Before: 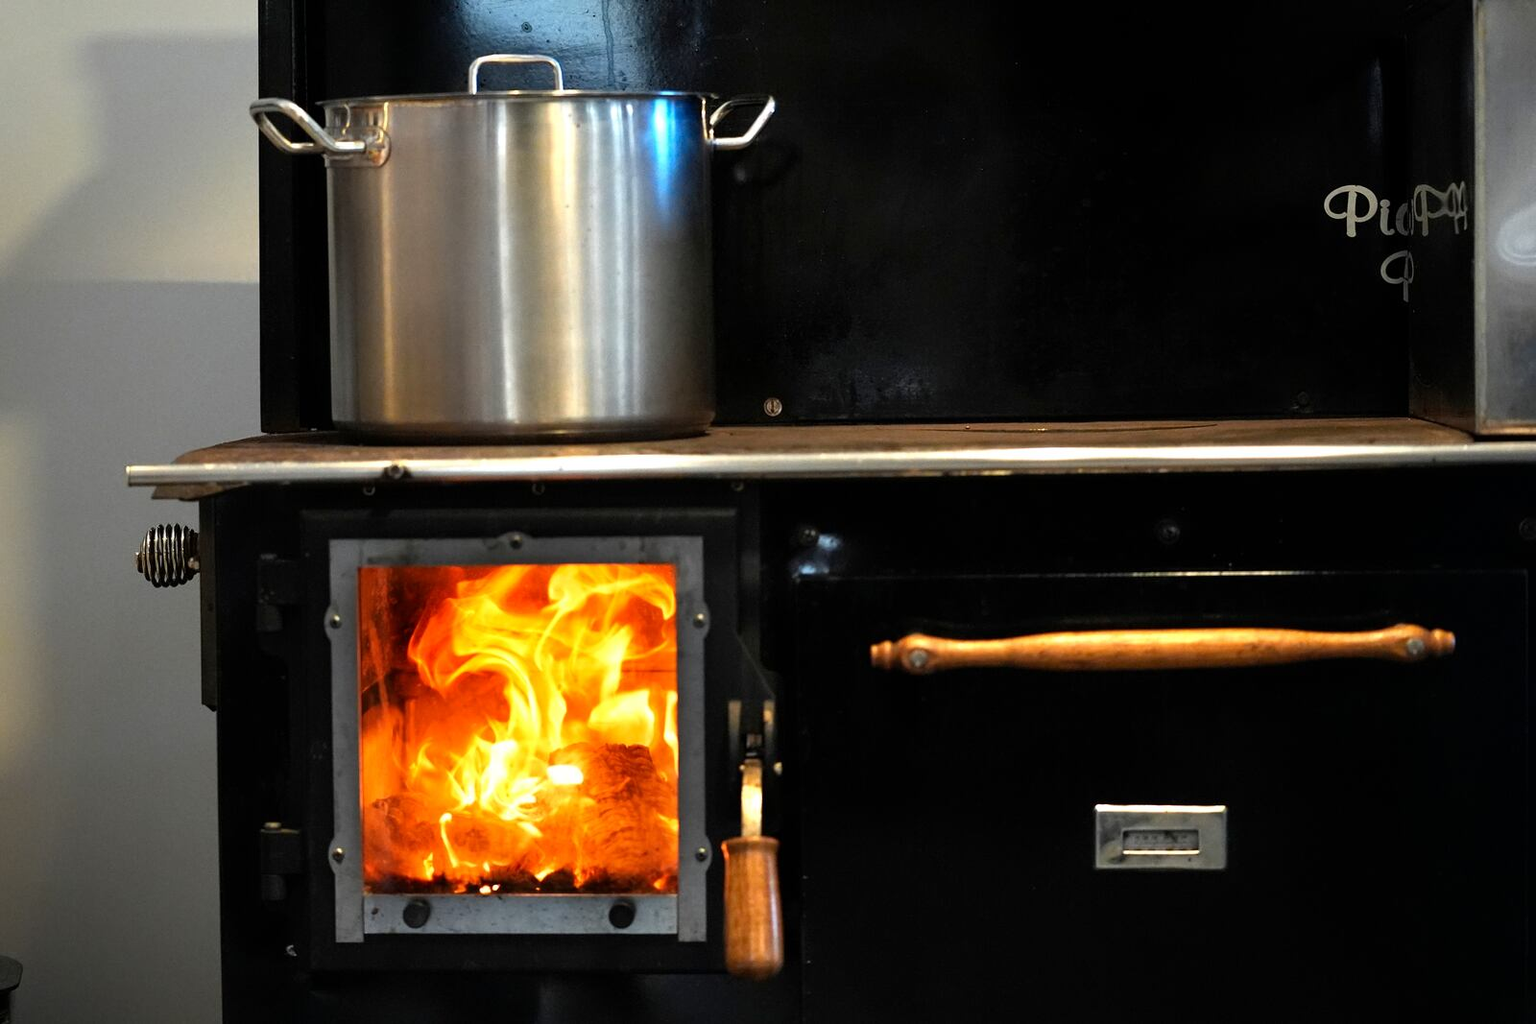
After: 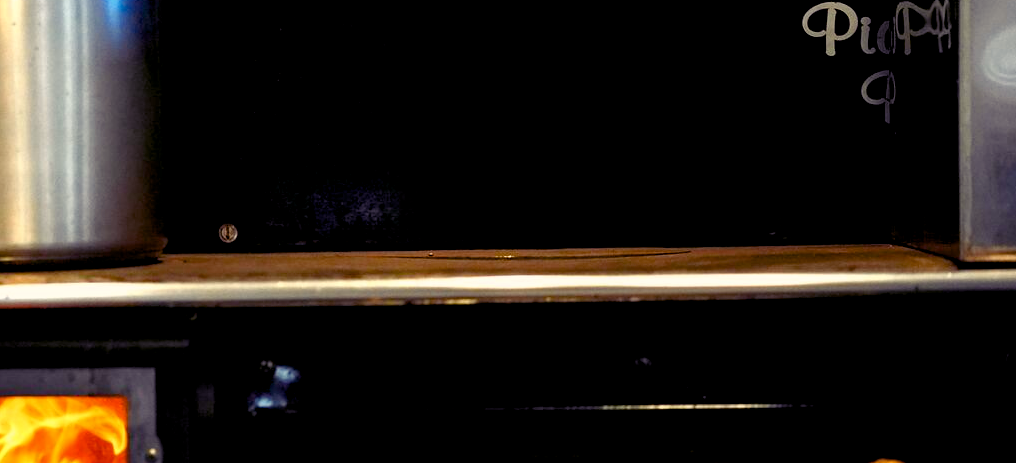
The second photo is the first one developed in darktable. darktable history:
crop: left 36.074%, top 17.967%, right 0.402%, bottom 38.598%
color balance rgb: shadows lift › luminance -21.869%, shadows lift › chroma 9.277%, shadows lift › hue 285.3°, highlights gain › chroma 3.074%, highlights gain › hue 77.41°, global offset › luminance -0.882%, perceptual saturation grading › global saturation 20%, perceptual saturation grading › highlights -25.886%, perceptual saturation grading › shadows 50.471%
